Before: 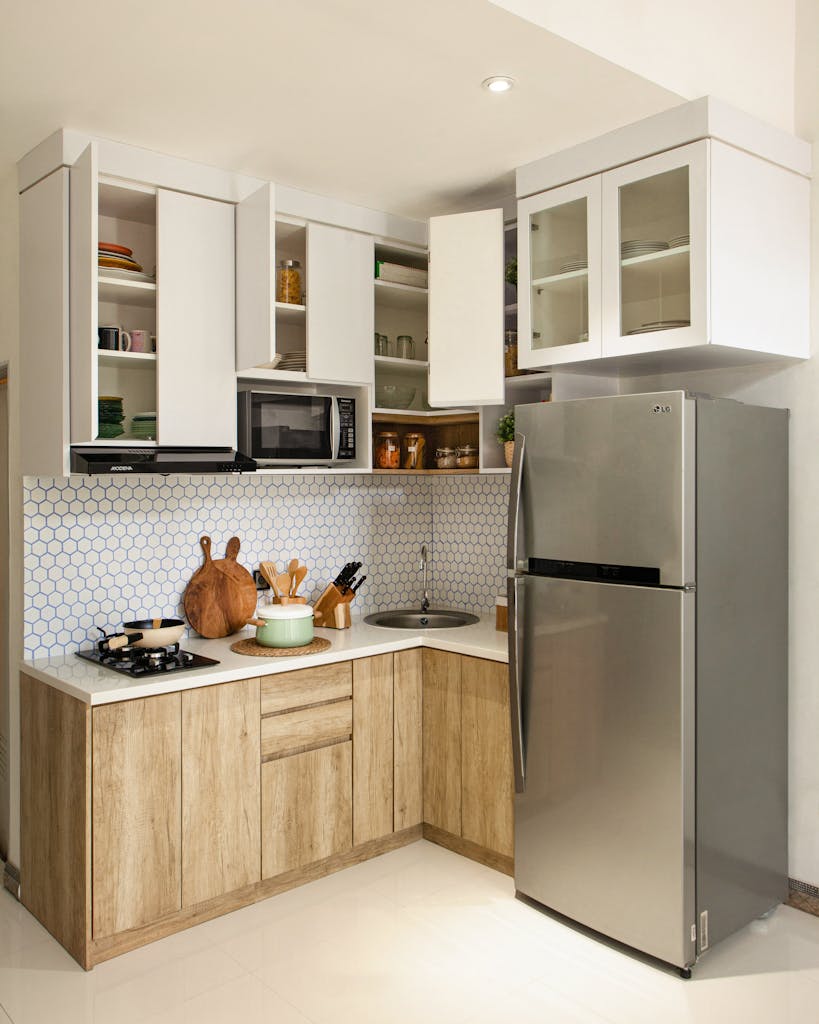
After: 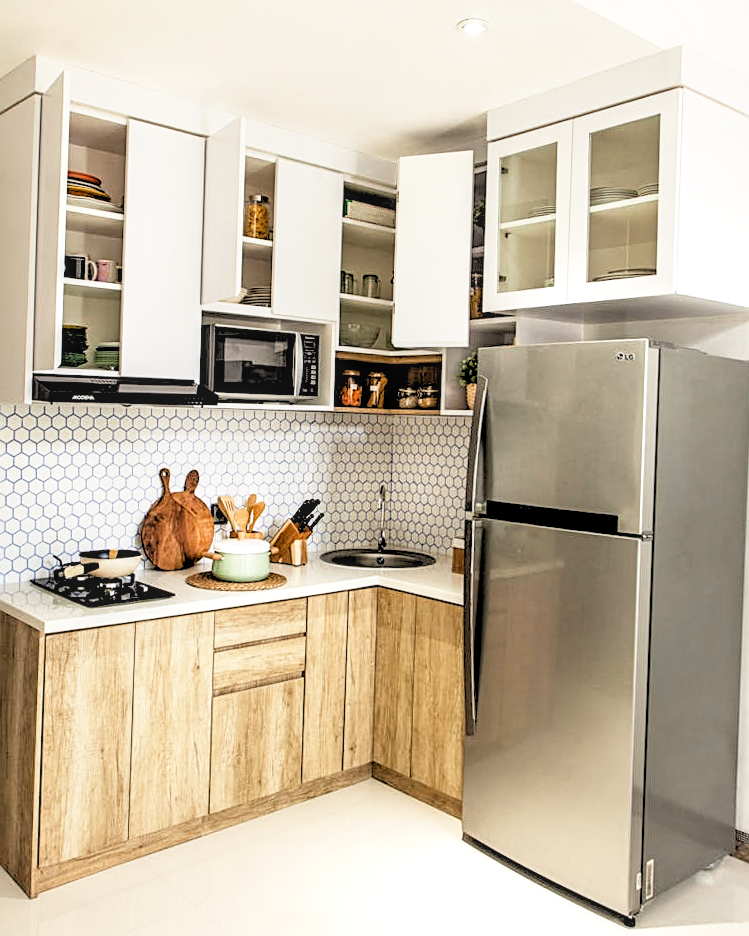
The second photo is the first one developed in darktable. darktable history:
sharpen: on, module defaults
base curve: curves: ch0 [(0, 0) (0.579, 0.807) (1, 1)], preserve colors none
crop and rotate: angle -1.96°, left 3.097%, top 4.154%, right 1.586%, bottom 0.529%
local contrast: on, module defaults
rgb levels: levels [[0.029, 0.461, 0.922], [0, 0.5, 1], [0, 0.5, 1]]
